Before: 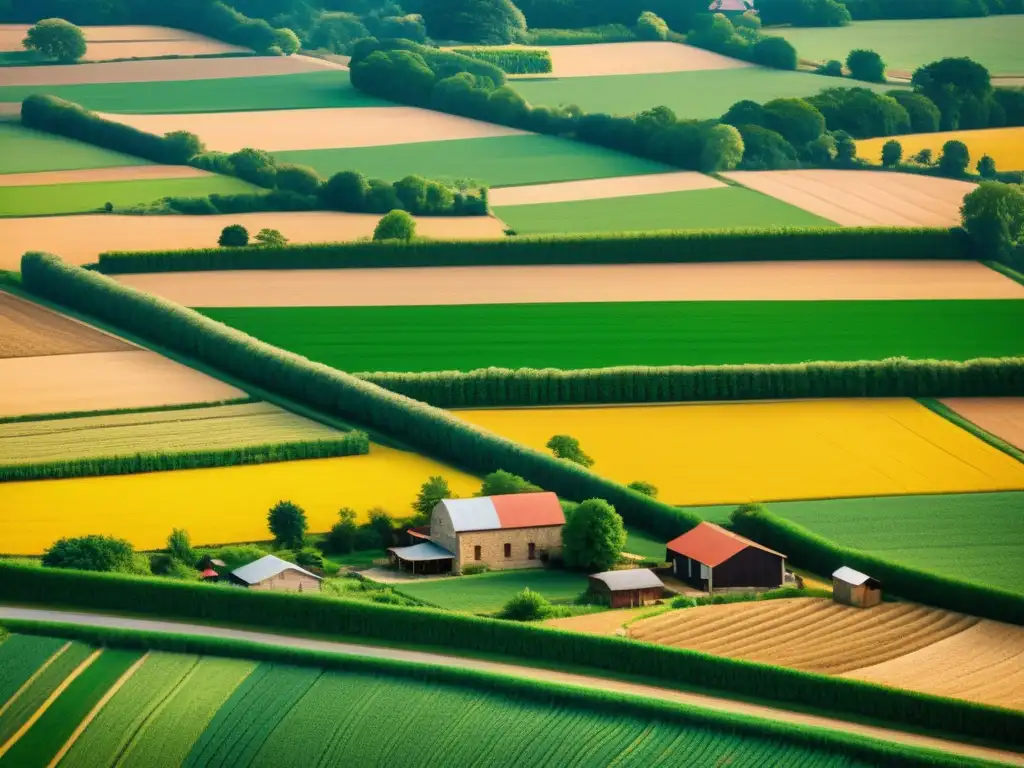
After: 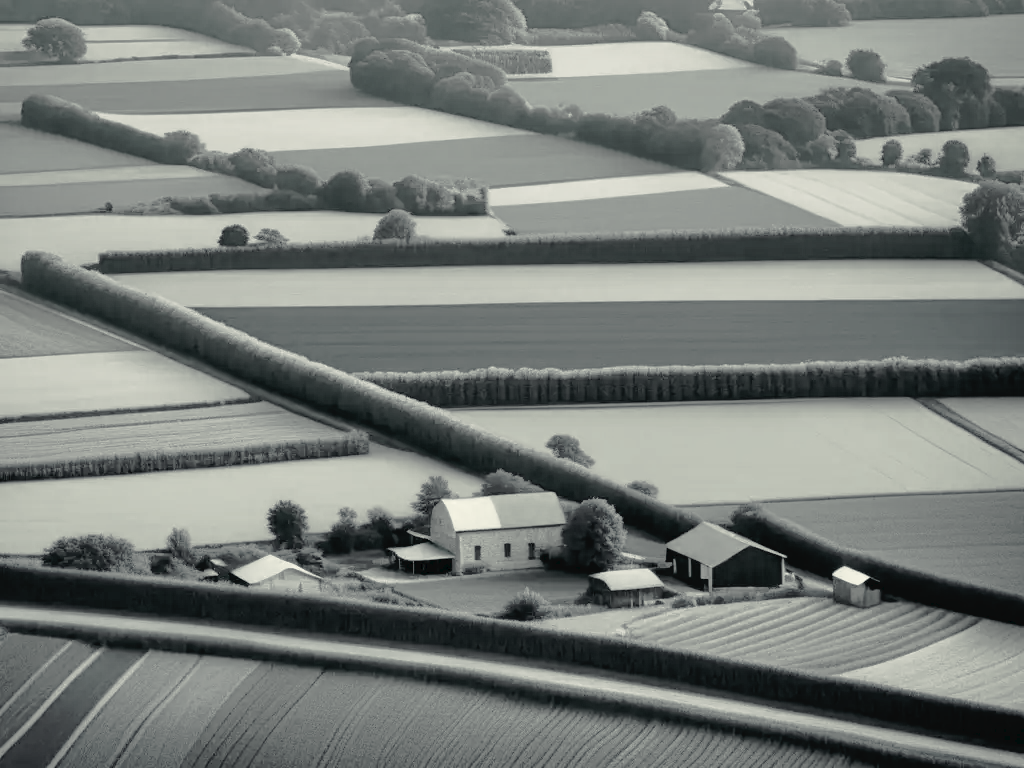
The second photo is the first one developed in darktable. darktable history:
tone curve: curves: ch0 [(0, 0) (0.003, 0.03) (0.011, 0.03) (0.025, 0.033) (0.044, 0.038) (0.069, 0.057) (0.1, 0.109) (0.136, 0.174) (0.177, 0.243) (0.224, 0.313) (0.277, 0.391) (0.335, 0.464) (0.399, 0.515) (0.468, 0.563) (0.543, 0.616) (0.623, 0.679) (0.709, 0.766) (0.801, 0.865) (0.898, 0.948) (1, 1)], preserve colors none
color look up table: target L [86, 92.85, 87.15, 78.81, 85.27, 74.44, 58.43, 49.98, 56.9, 50.44, 38.6, 51.09, 23.9, 200.14, 83.48, 66.51, 66.16, 58.51, 60.8, 54.81, 33.56, 56.98, 38.6, 30.66, 20.05, 12.28, 96.34, 91.46, 79.52, 85.37, 89.87, 72.49, 73.7, 54.97, 85.37, 63.61, 62, 59.96, 35.29, 40.93, 24.68, 12.45, 90.31, 81.23, 85.98, 82.76, 75.15, 41.44, 2.459], target a [-1.576, -2.468, -1.214, -2.141, -1.766, -2.388, -3.8, -2.487, -3.625, -3.166, -2.848, -3.144, -1.059, 0, -1.608, -3.205, -3.081, -3.419, -3.295, -3.394, -1.943, -3.239, -2.848, -1.615, -1.807, -0.684, -2.582, -2.856, -2.277, -1.263, -1.482, -2.8, -2.469, -2.848, -1.263, -3.033, -2.925, -3.949, -2.338, -3.041, -1.631, -1.394, -1.722, -2.336, -1.718, -1.61, -2.541, -3.34, -2.412], target b [5.978, 10.87, 6.088, 5.086, 6.963, 4.574, 3.696, 1.438, 2.664, 2.064, -0.264, 2.137, -0.834, 0, 6.326, 4.541, 4.021, 3.83, 3.691, 2.75, -0.675, 2.785, -0.264, -0.639, -0.651, -0.748, 12.62, 9.689, 5.169, 6.596, 8.201, 4.403, 5.086, 2.125, 6.596, 3.172, 3.069, 4.232, -0.163, 0.778, -1.03, -0.509, 8.324, 5.85, 6.68, 6.337, 4.615, 0.669, -0.667], num patches 49
